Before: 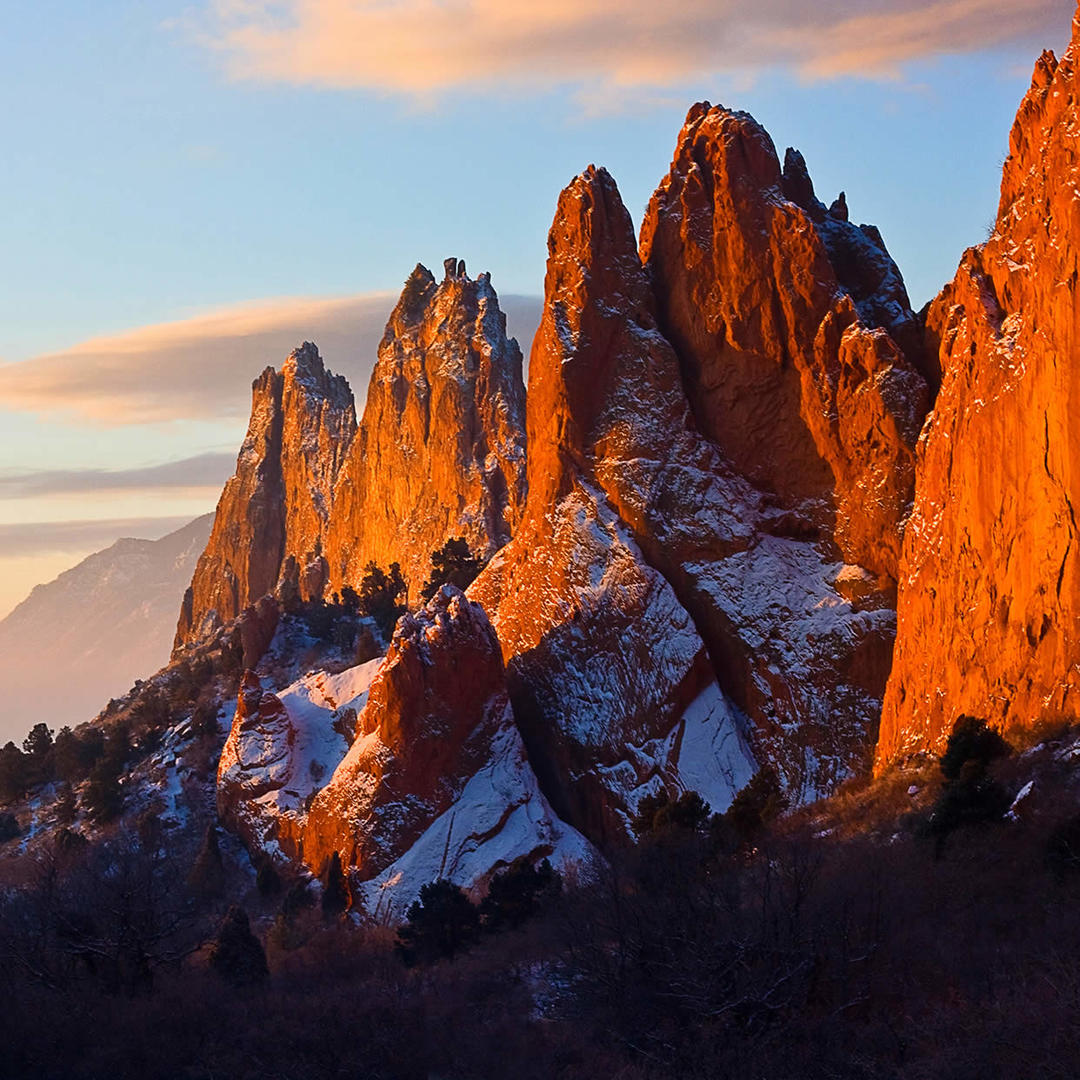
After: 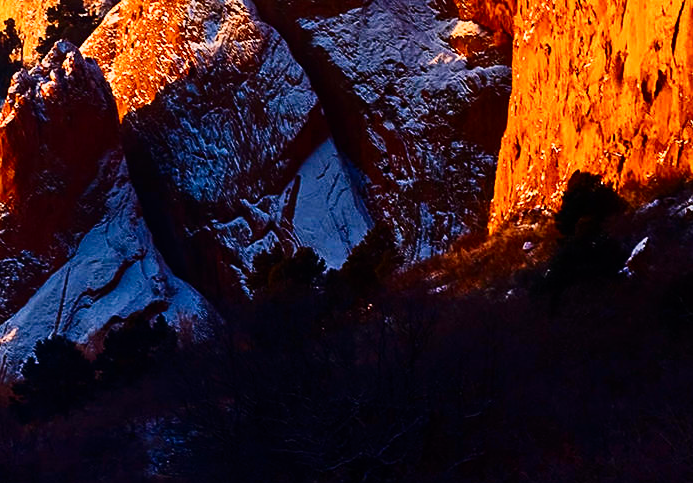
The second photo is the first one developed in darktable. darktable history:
tone curve: curves: ch0 [(0, 0) (0.051, 0.03) (0.096, 0.071) (0.241, 0.247) (0.455, 0.525) (0.594, 0.697) (0.741, 0.845) (0.871, 0.933) (1, 0.984)]; ch1 [(0, 0) (0.1, 0.038) (0.318, 0.243) (0.399, 0.351) (0.478, 0.469) (0.499, 0.499) (0.534, 0.549) (0.565, 0.594) (0.601, 0.634) (0.666, 0.7) (1, 1)]; ch2 [(0, 0) (0.453, 0.45) (0.479, 0.483) (0.504, 0.499) (0.52, 0.519) (0.541, 0.559) (0.592, 0.612) (0.824, 0.815) (1, 1)], preserve colors none
contrast brightness saturation: contrast 0.273
crop and rotate: left 35.753%, top 50.394%, bottom 4.798%
